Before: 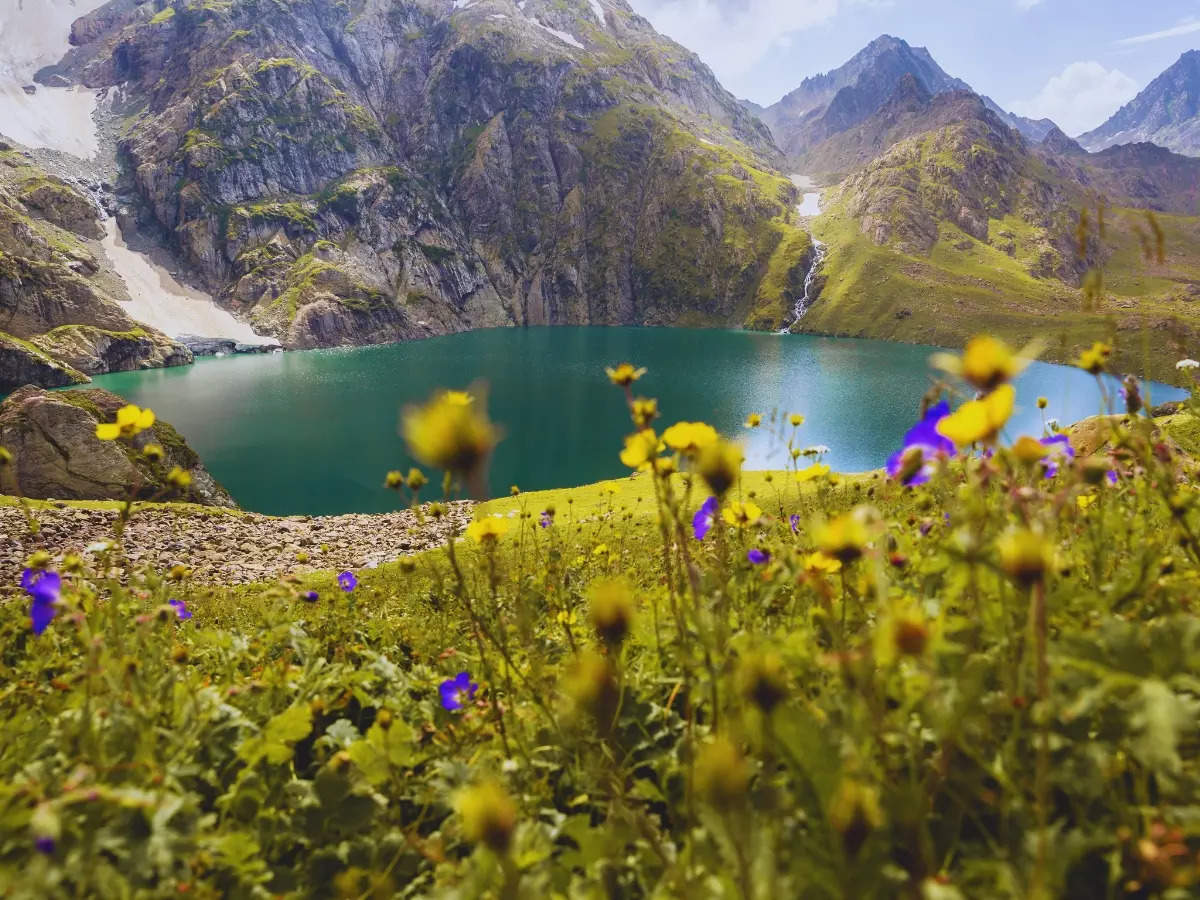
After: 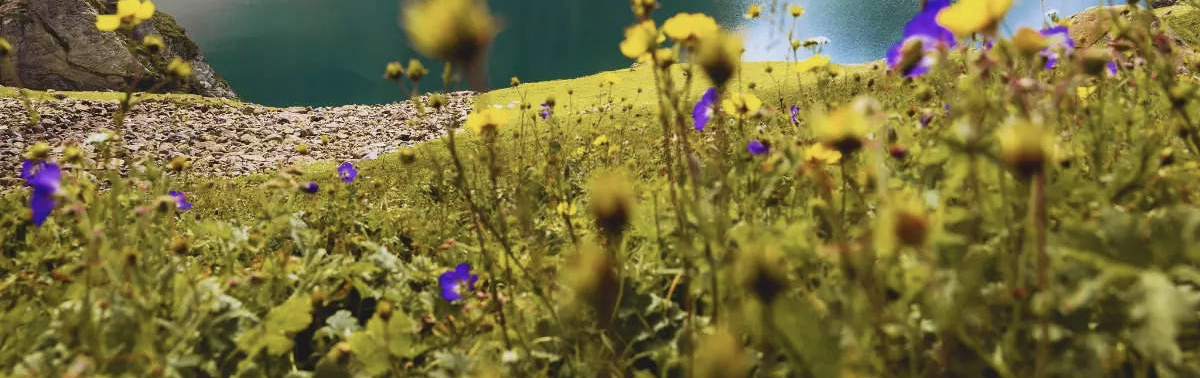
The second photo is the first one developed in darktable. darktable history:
crop: top 45.551%, bottom 12.262%
exposure: compensate highlight preservation false
contrast brightness saturation: contrast 0.11, saturation -0.17
